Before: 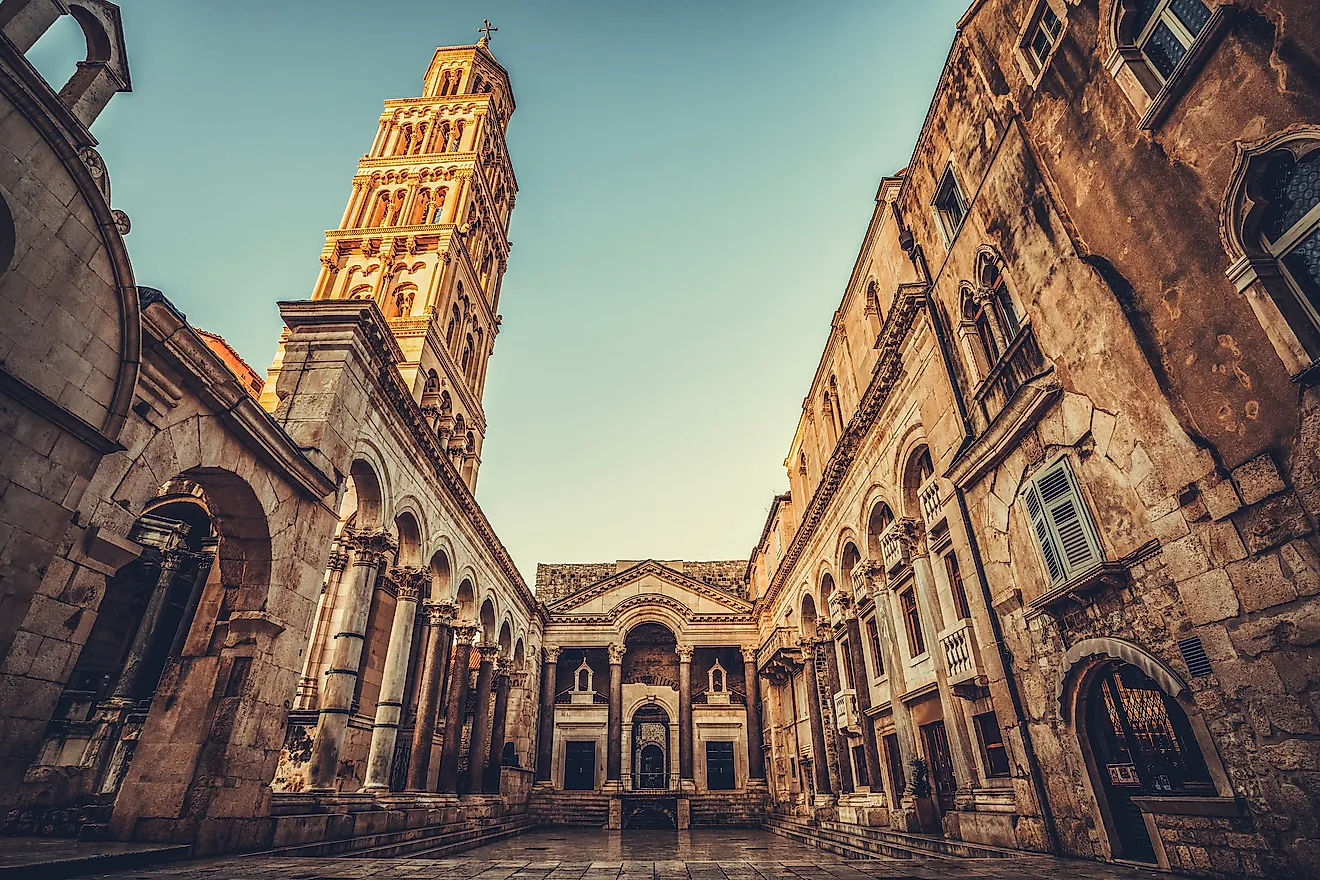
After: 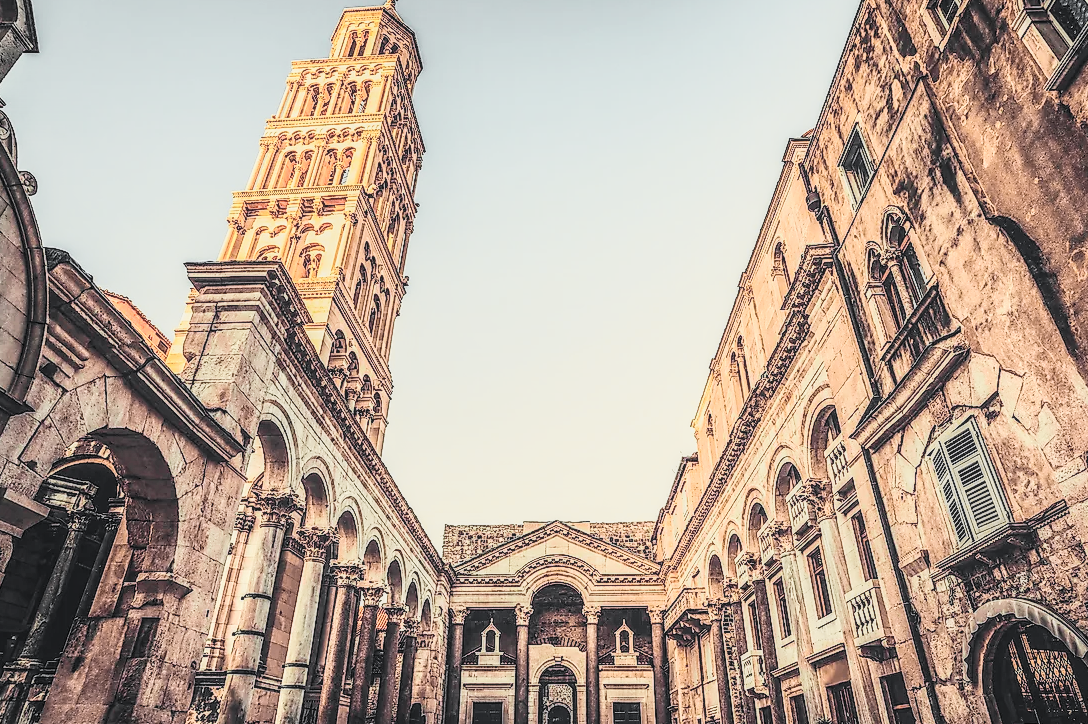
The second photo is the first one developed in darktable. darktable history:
contrast brightness saturation: contrast 0.444, brightness 0.555, saturation -0.2
color calibration: illuminant same as pipeline (D50), adaptation XYZ, x 0.346, y 0.357, temperature 5015.61 K
contrast equalizer: octaves 7, y [[0.46, 0.454, 0.451, 0.451, 0.455, 0.46], [0.5 ×6], [0.5 ×6], [0 ×6], [0 ×6]]
local contrast: detail 130%
filmic rgb: black relative exposure -6.8 EV, white relative exposure 5.86 EV, threshold 5.98 EV, hardness 2.7, iterations of high-quality reconstruction 0, enable highlight reconstruction true
tone curve: curves: ch0 [(0, 0.012) (0.036, 0.035) (0.274, 0.288) (0.504, 0.536) (0.844, 0.84) (1, 0.983)]; ch1 [(0, 0) (0.389, 0.403) (0.462, 0.486) (0.499, 0.498) (0.511, 0.502) (0.536, 0.547) (0.579, 0.578) (0.626, 0.645) (0.749, 0.781) (1, 1)]; ch2 [(0, 0) (0.457, 0.486) (0.5, 0.5) (0.557, 0.561) (0.614, 0.622) (0.704, 0.732) (1, 1)], color space Lab, independent channels, preserve colors none
crop and rotate: left 7.058%, top 4.62%, right 10.512%, bottom 13.03%
tone equalizer: mask exposure compensation -0.507 EV
